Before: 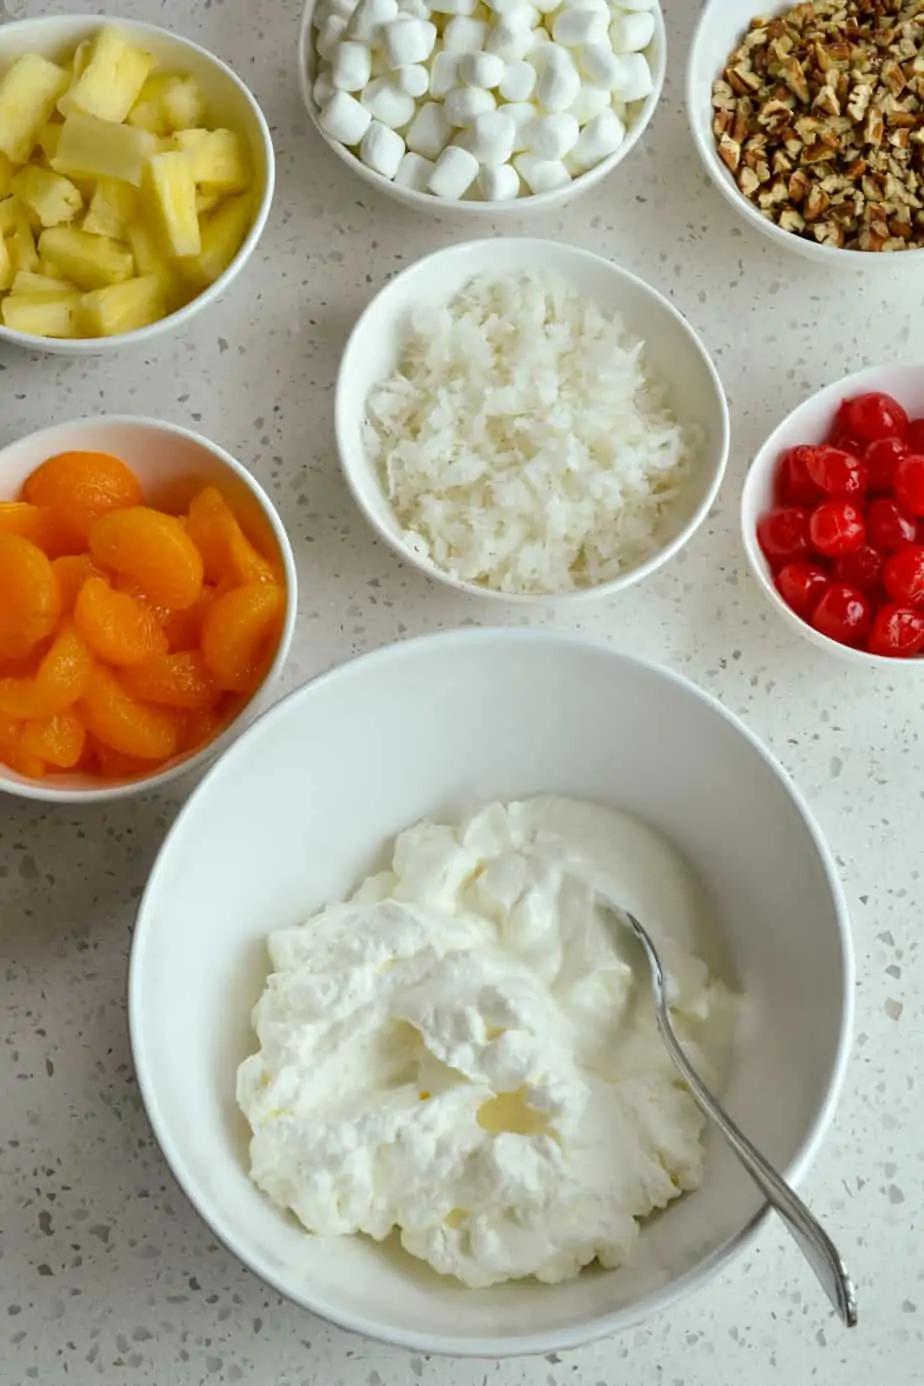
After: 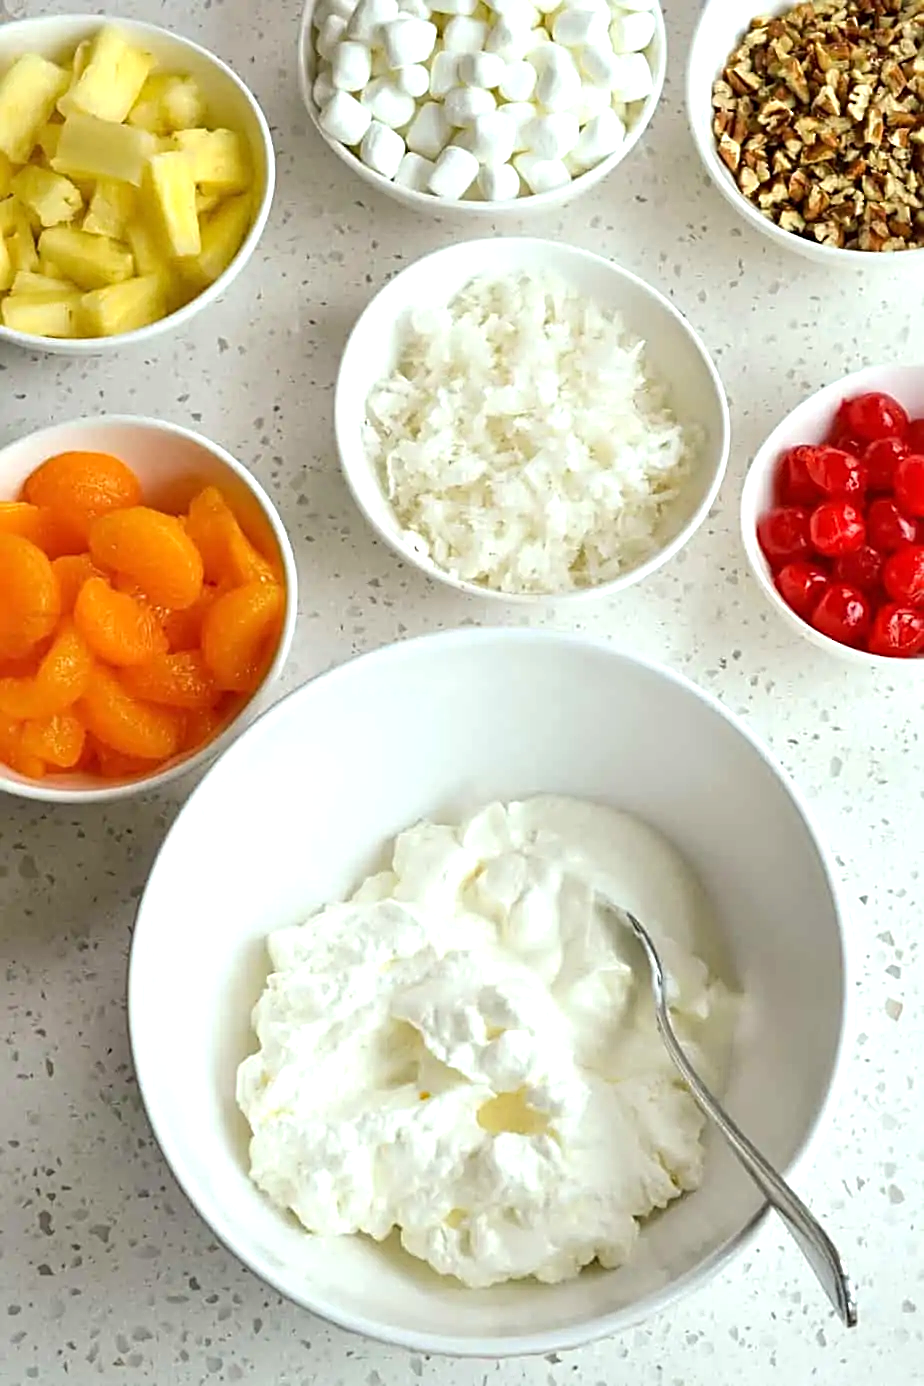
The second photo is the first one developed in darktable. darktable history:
sharpen: radius 2.531, amount 0.628
exposure: exposure 0.6 EV, compensate highlight preservation false
